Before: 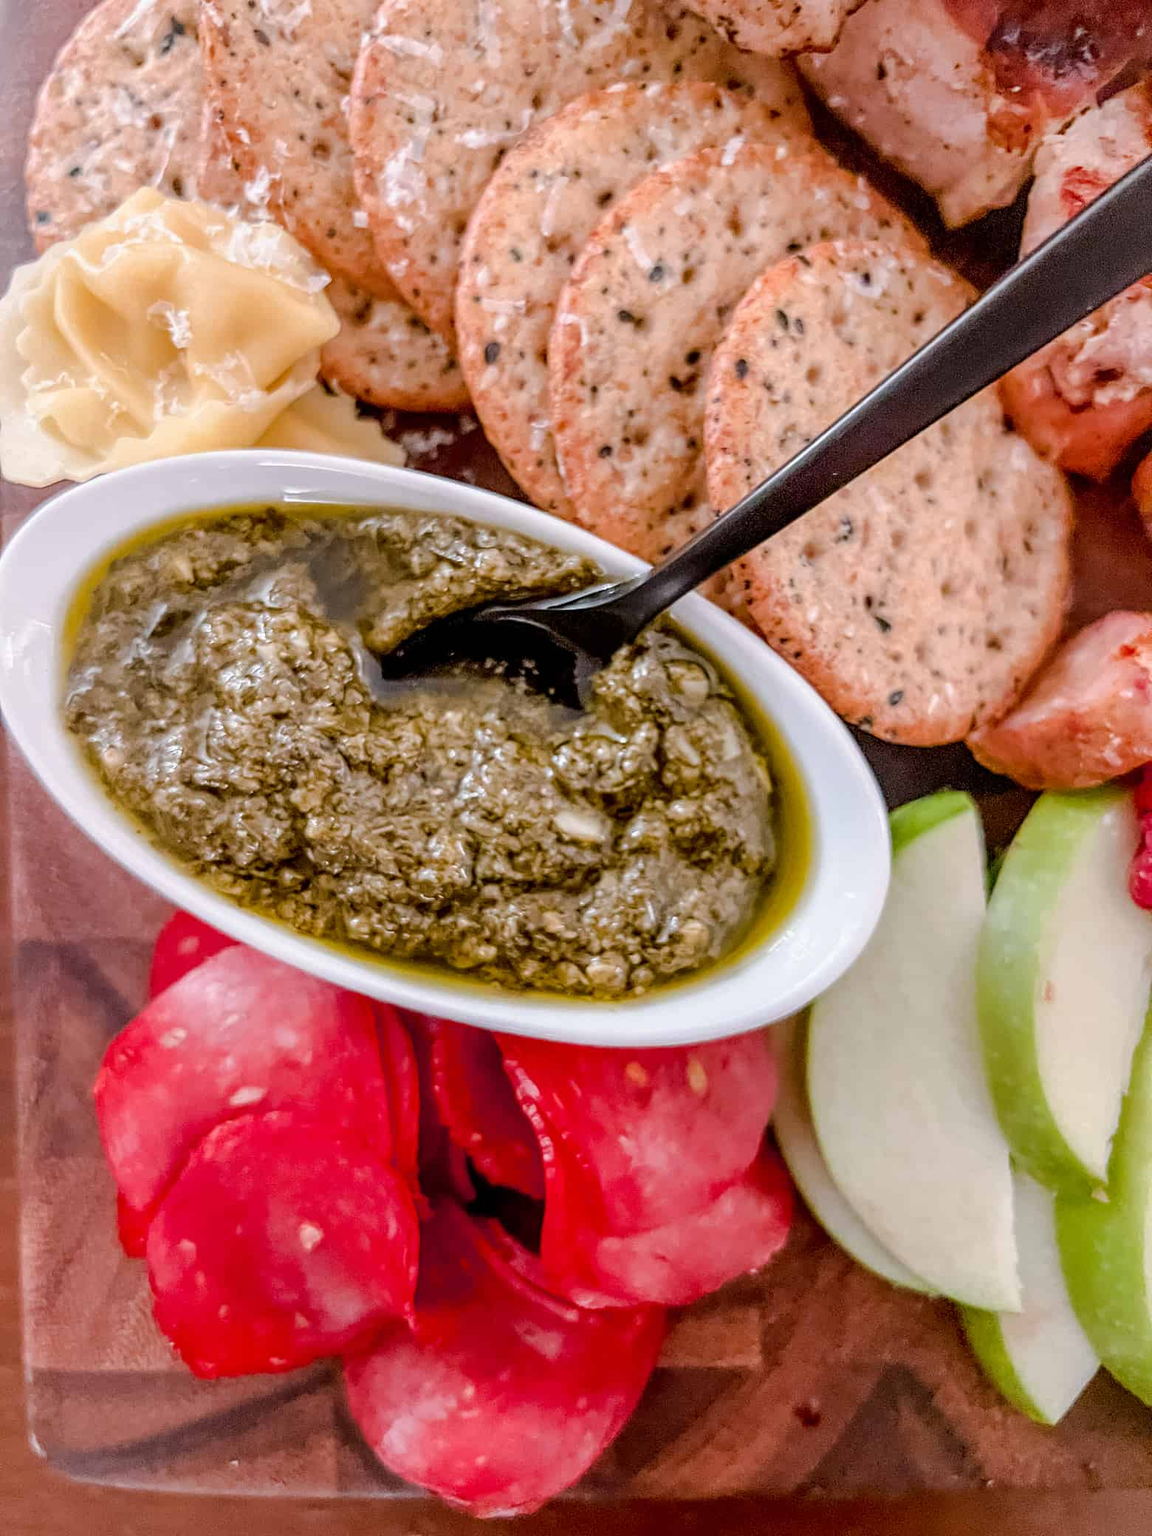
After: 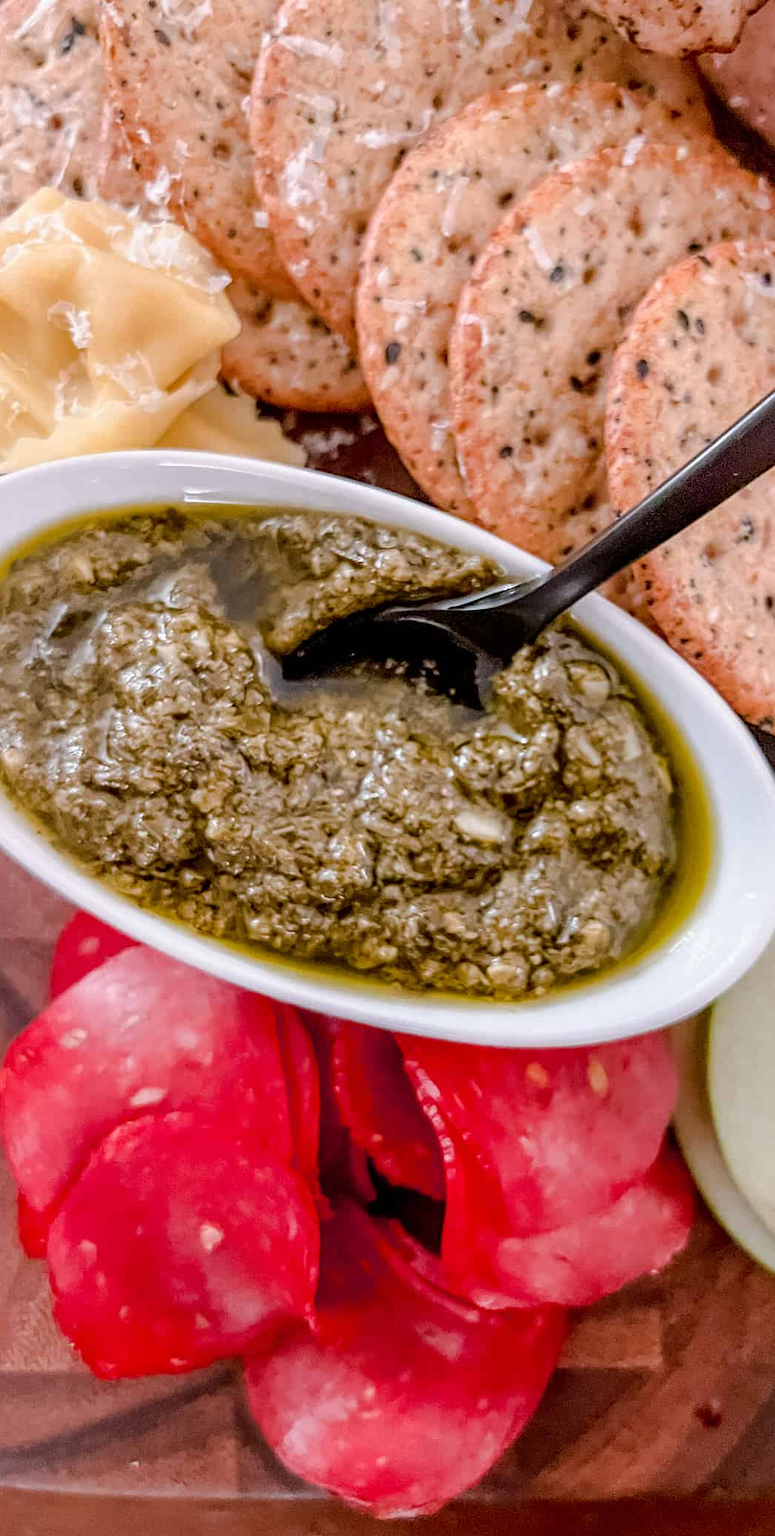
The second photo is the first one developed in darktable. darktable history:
crop and rotate: left 8.656%, right 24.034%
